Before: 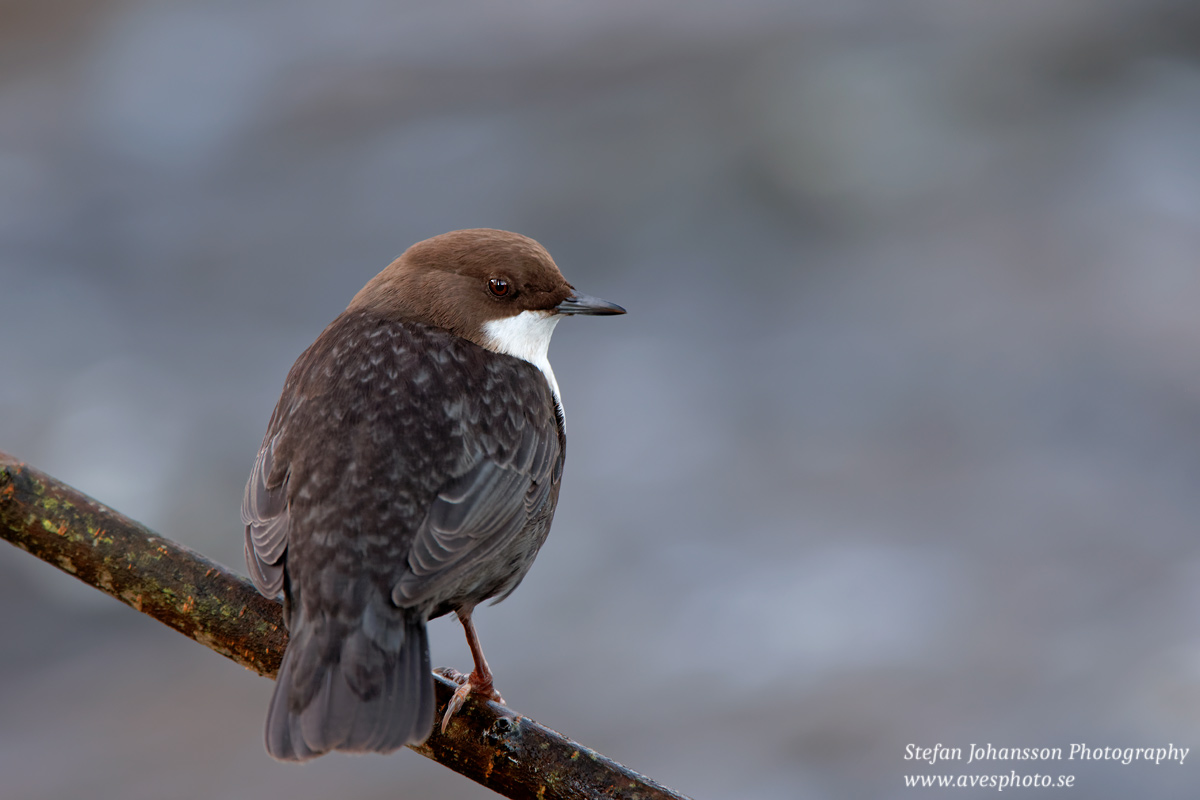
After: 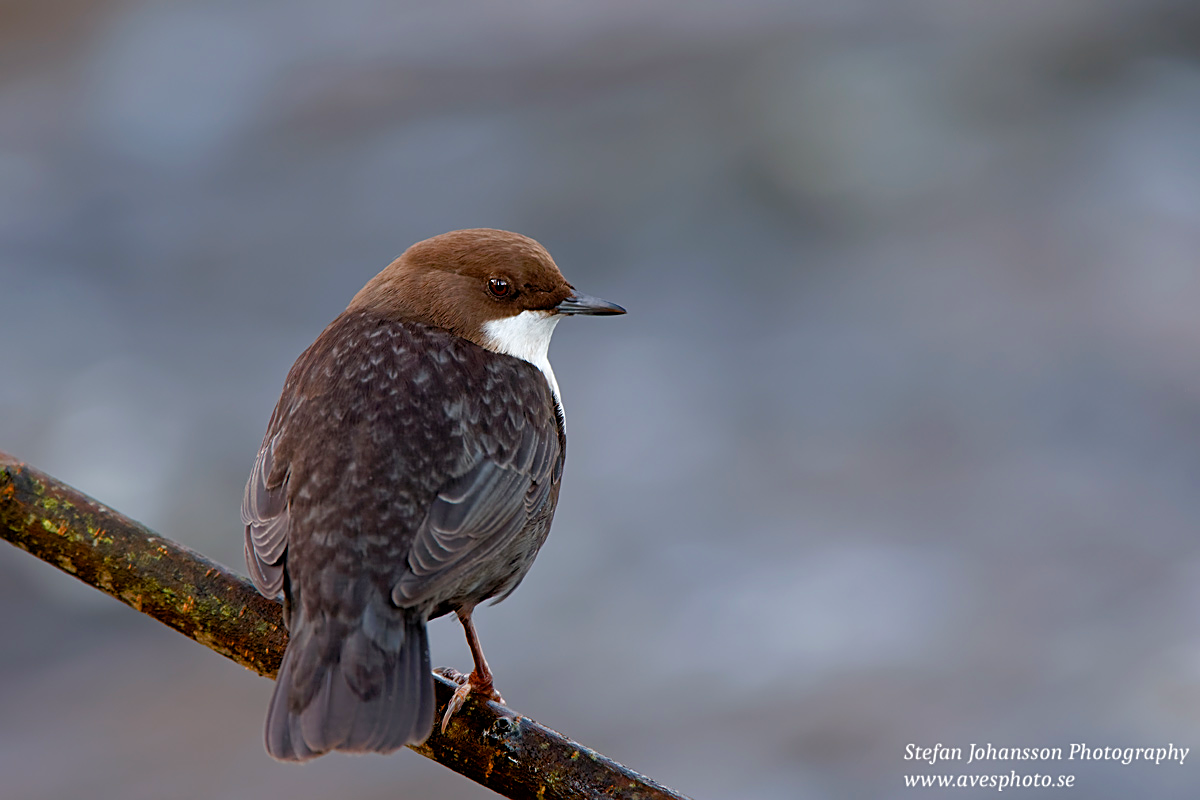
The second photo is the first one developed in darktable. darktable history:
white balance: emerald 1
sharpen: on, module defaults
color balance rgb: perceptual saturation grading › global saturation 20%, perceptual saturation grading › highlights -25%, perceptual saturation grading › shadows 50%
exposure: exposure -0.01 EV, compensate highlight preservation false
